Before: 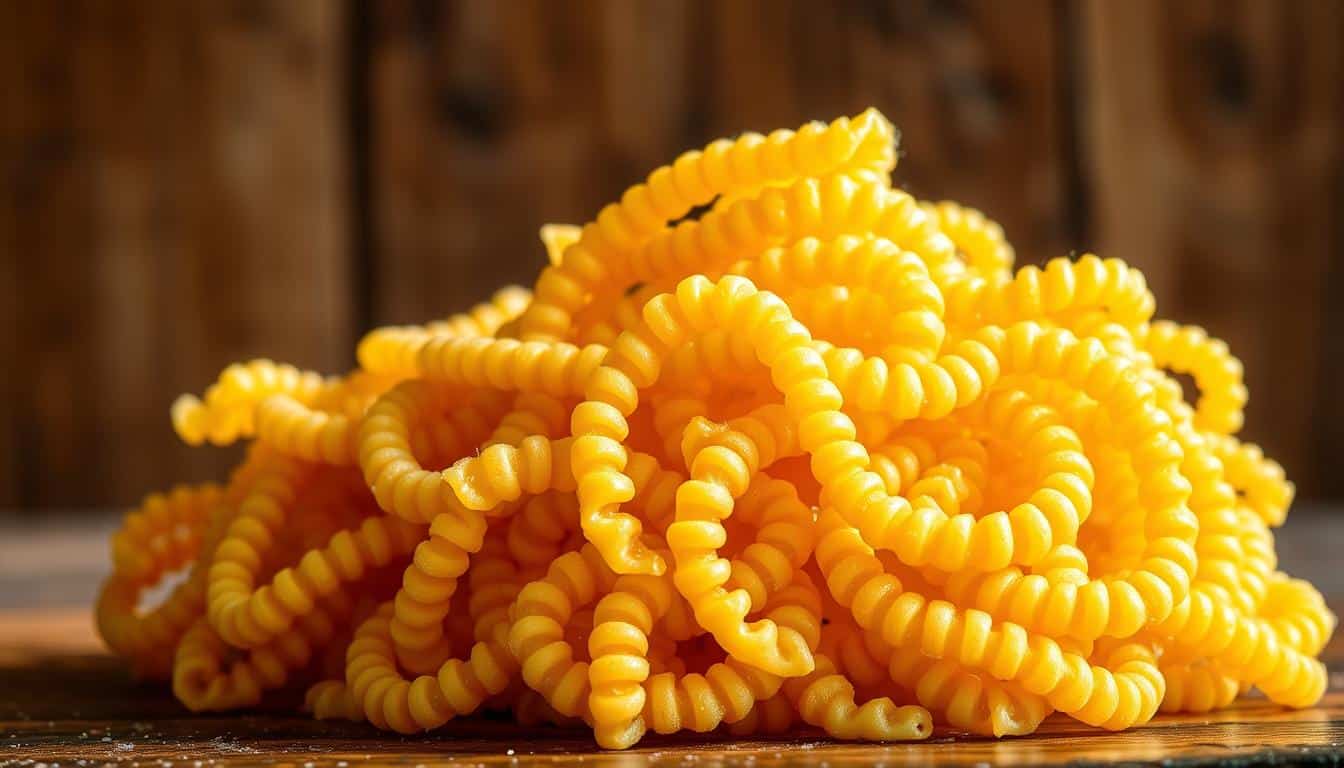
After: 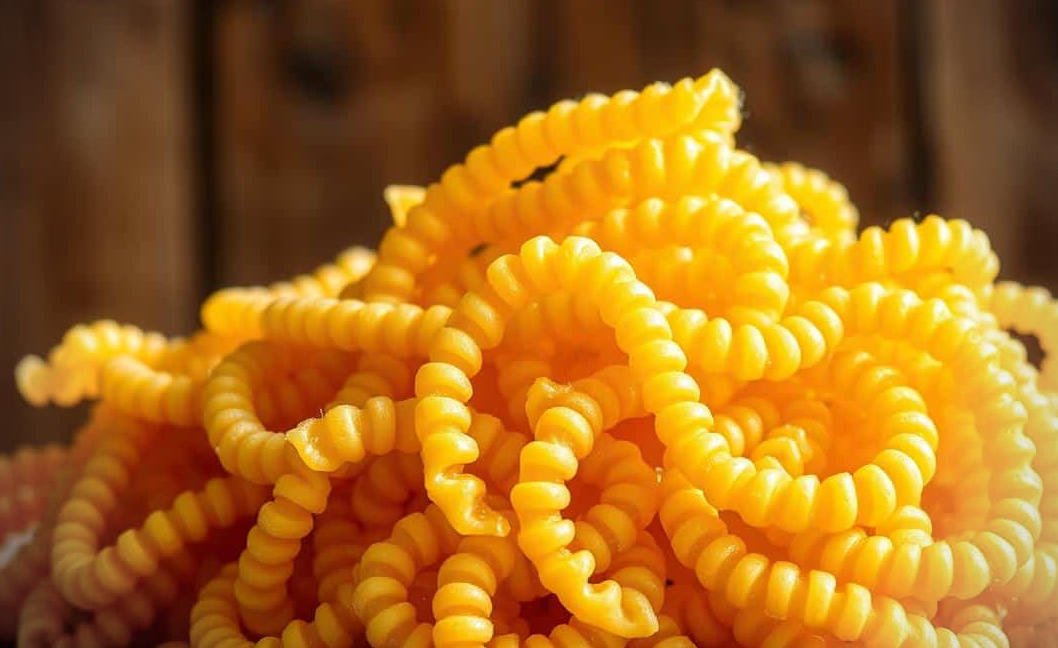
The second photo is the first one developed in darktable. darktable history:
crop: left 11.653%, top 5.122%, right 9.598%, bottom 10.438%
vignetting: unbound false
